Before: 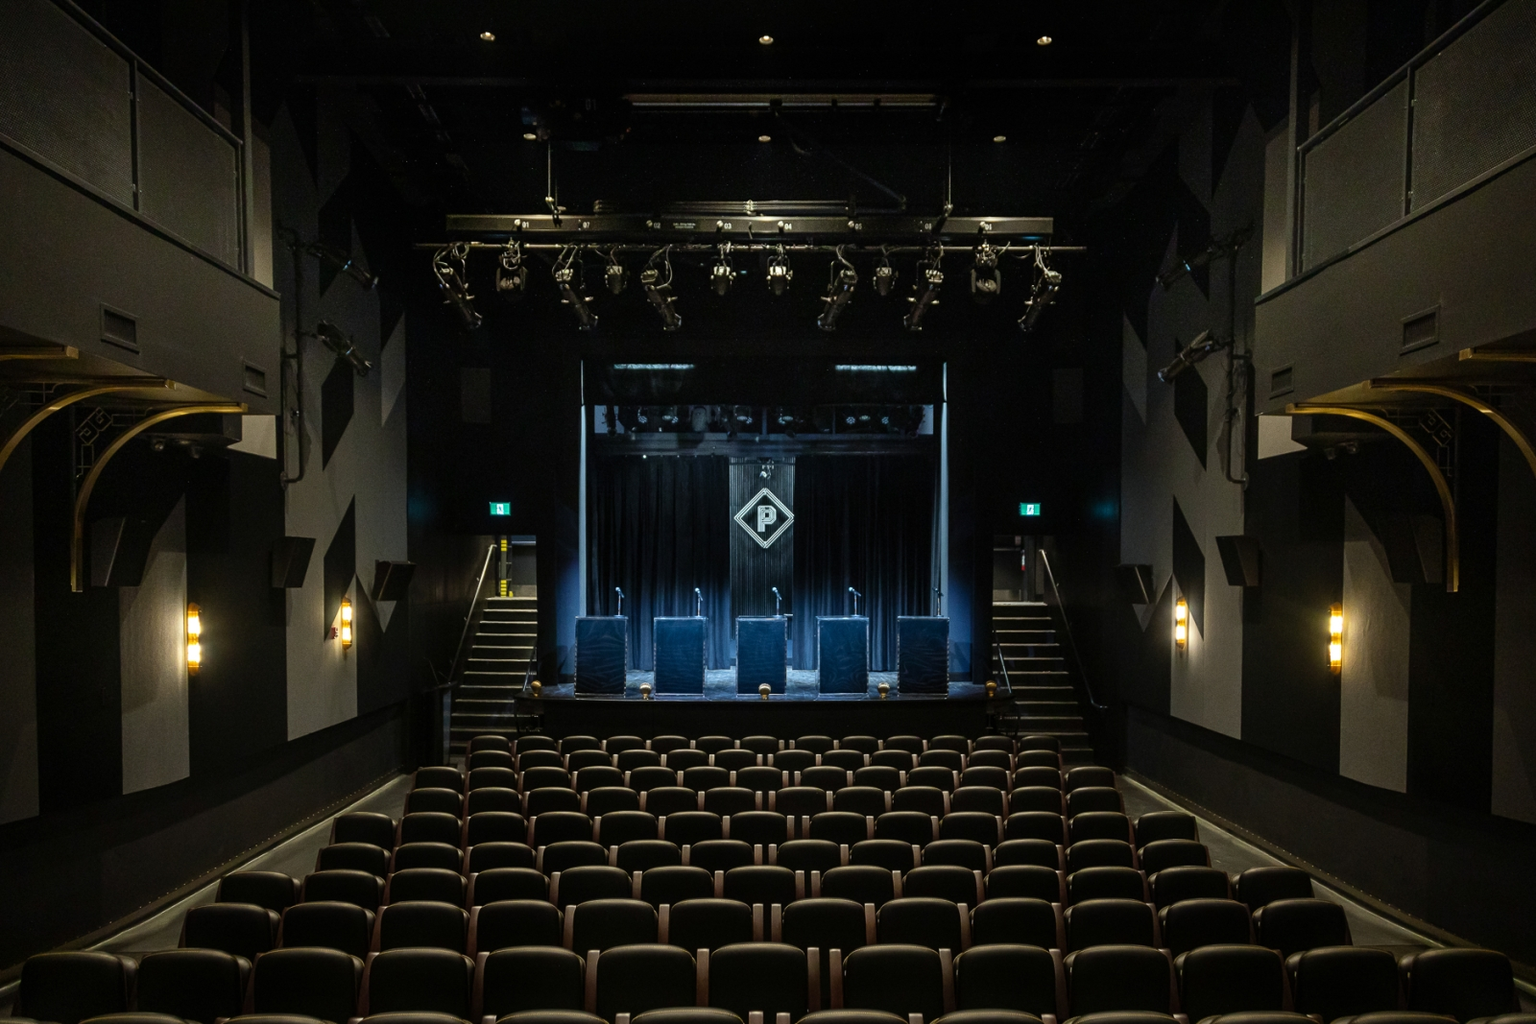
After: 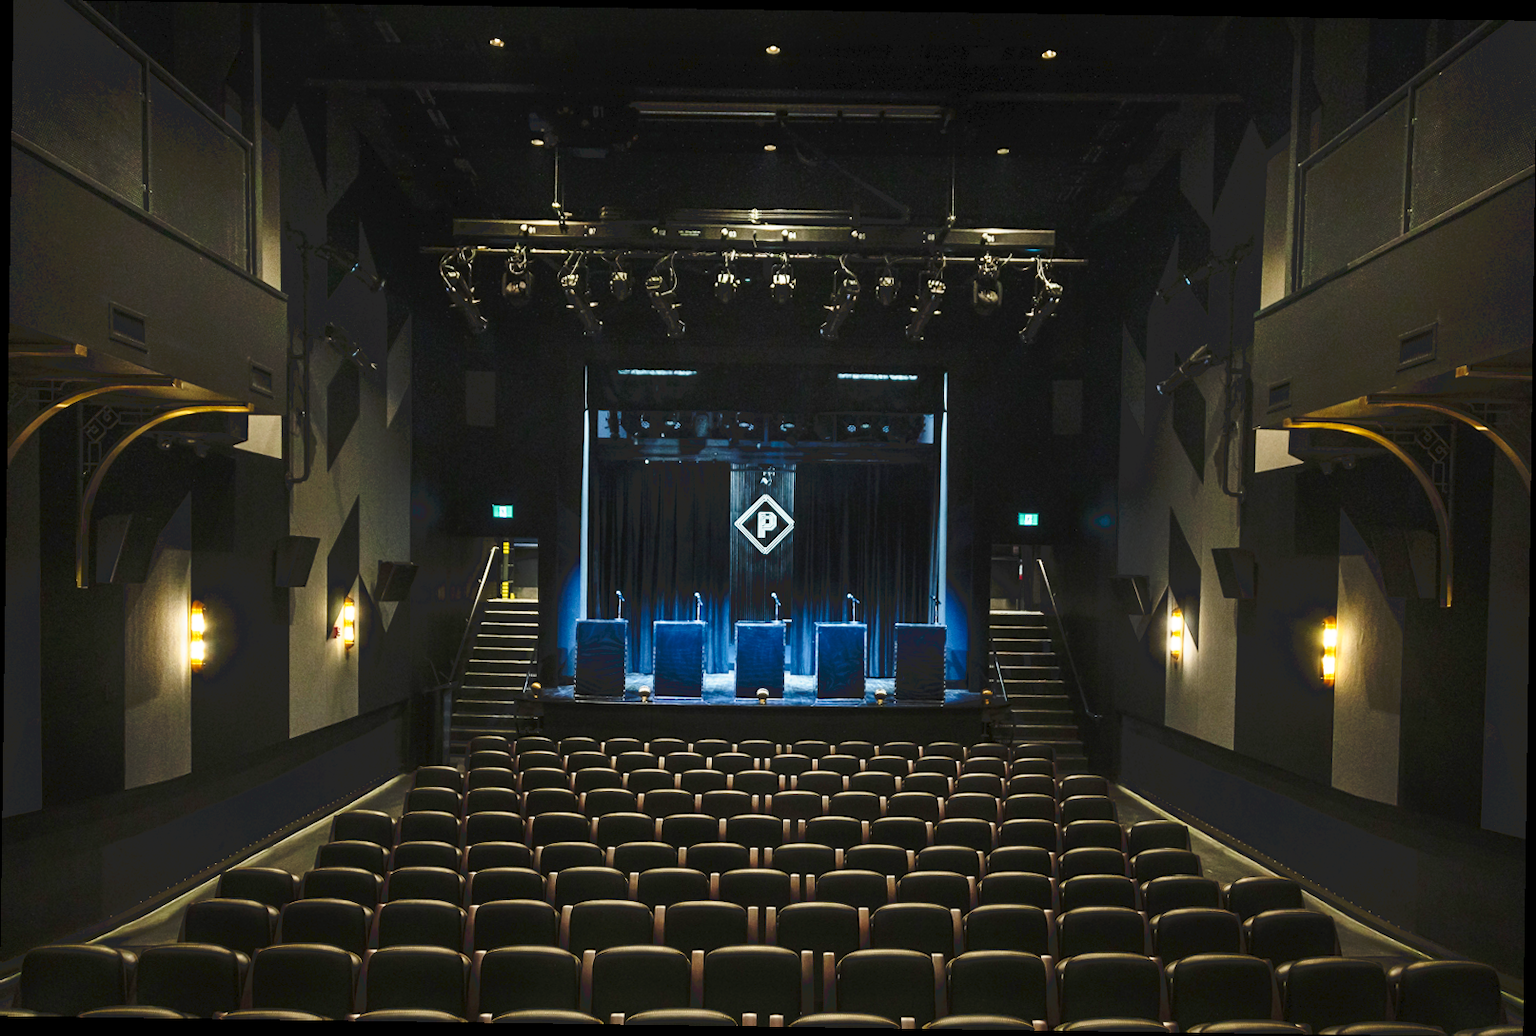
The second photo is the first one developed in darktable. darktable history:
tone curve: curves: ch0 [(0, 0) (0.003, 0.037) (0.011, 0.061) (0.025, 0.104) (0.044, 0.145) (0.069, 0.145) (0.1, 0.127) (0.136, 0.175) (0.177, 0.207) (0.224, 0.252) (0.277, 0.341) (0.335, 0.446) (0.399, 0.554) (0.468, 0.658) (0.543, 0.757) (0.623, 0.843) (0.709, 0.919) (0.801, 0.958) (0.898, 0.975) (1, 1)], preserve colors none
rotate and perspective: rotation 0.8°, automatic cropping off
